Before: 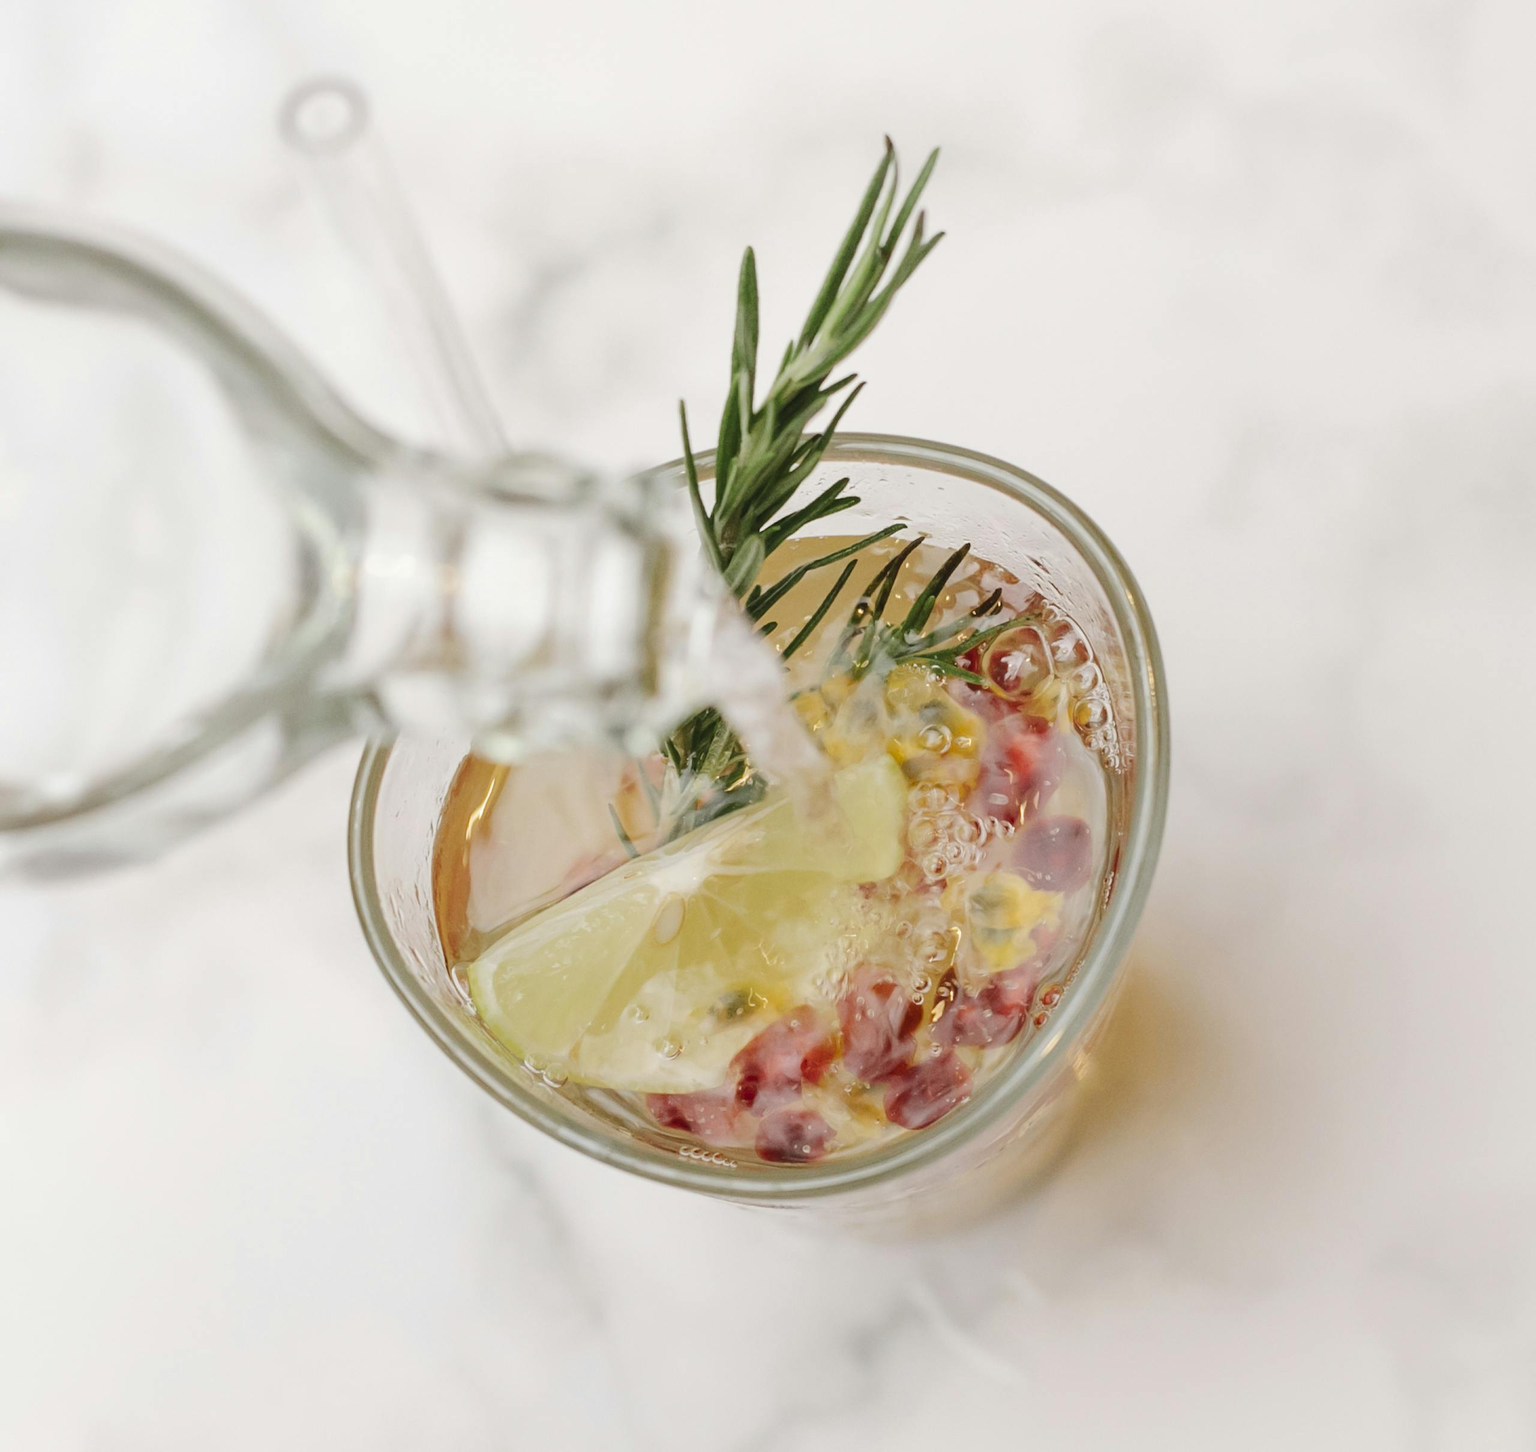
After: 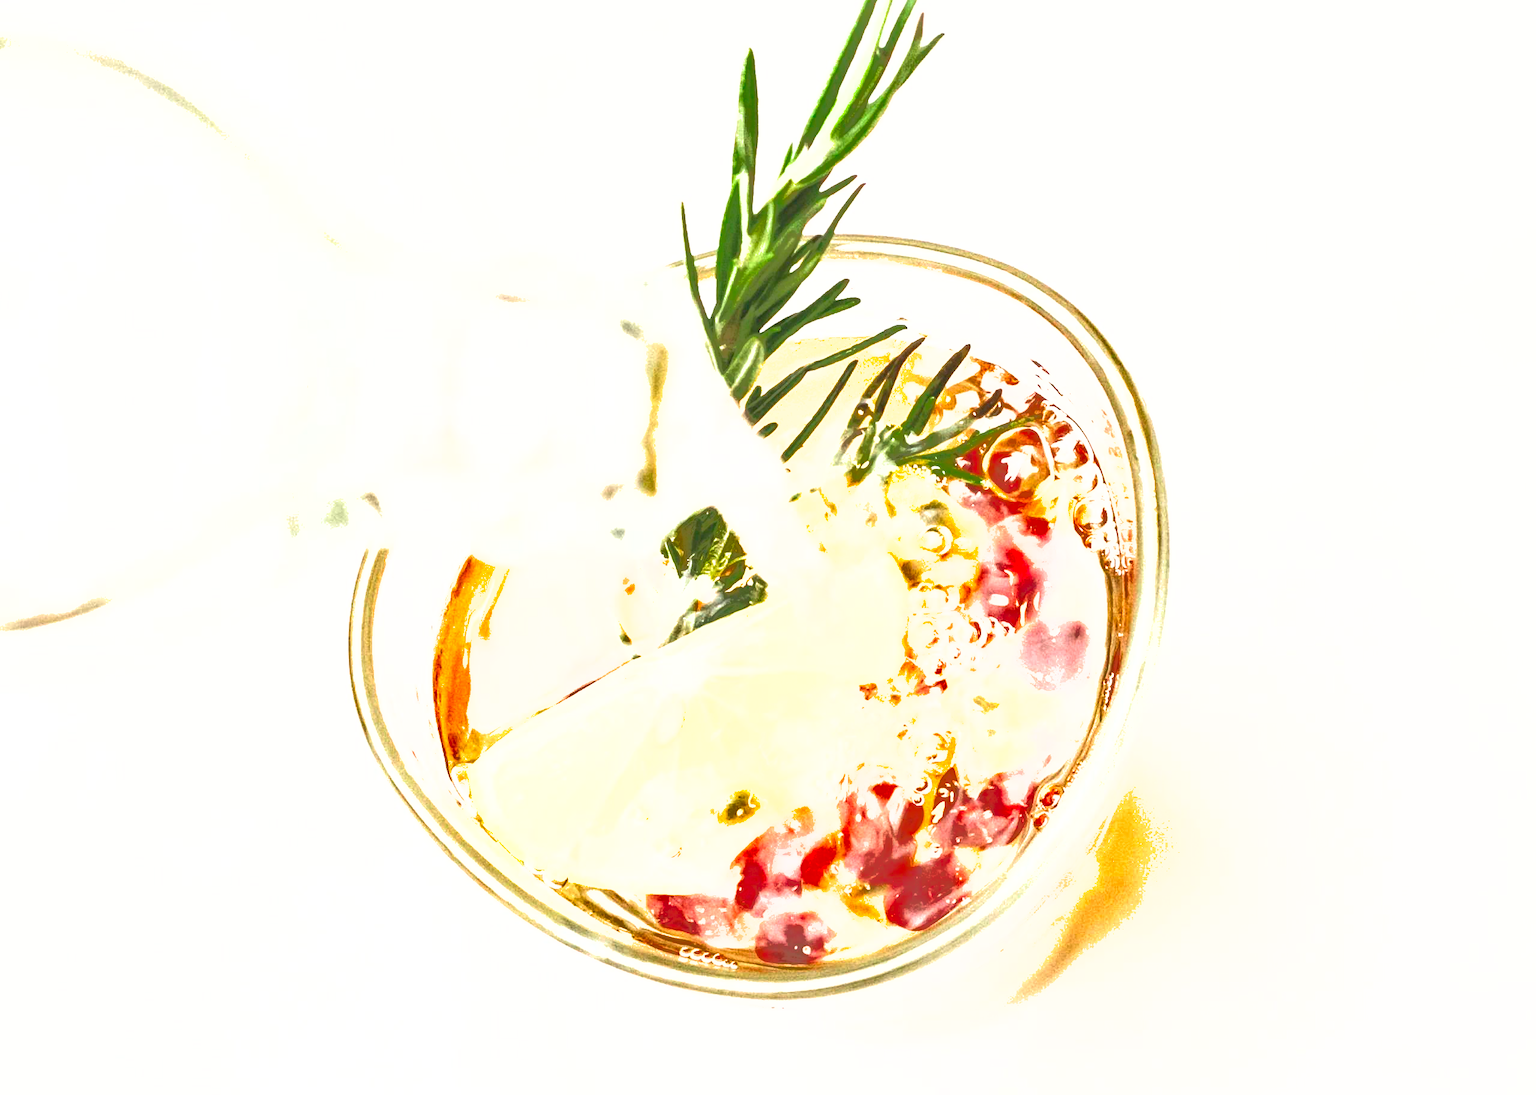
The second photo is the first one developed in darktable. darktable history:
exposure: black level correction 0, exposure 1.672 EV, compensate highlight preservation false
crop: top 13.724%, bottom 10.858%
shadows and highlights: highlights -60.03
